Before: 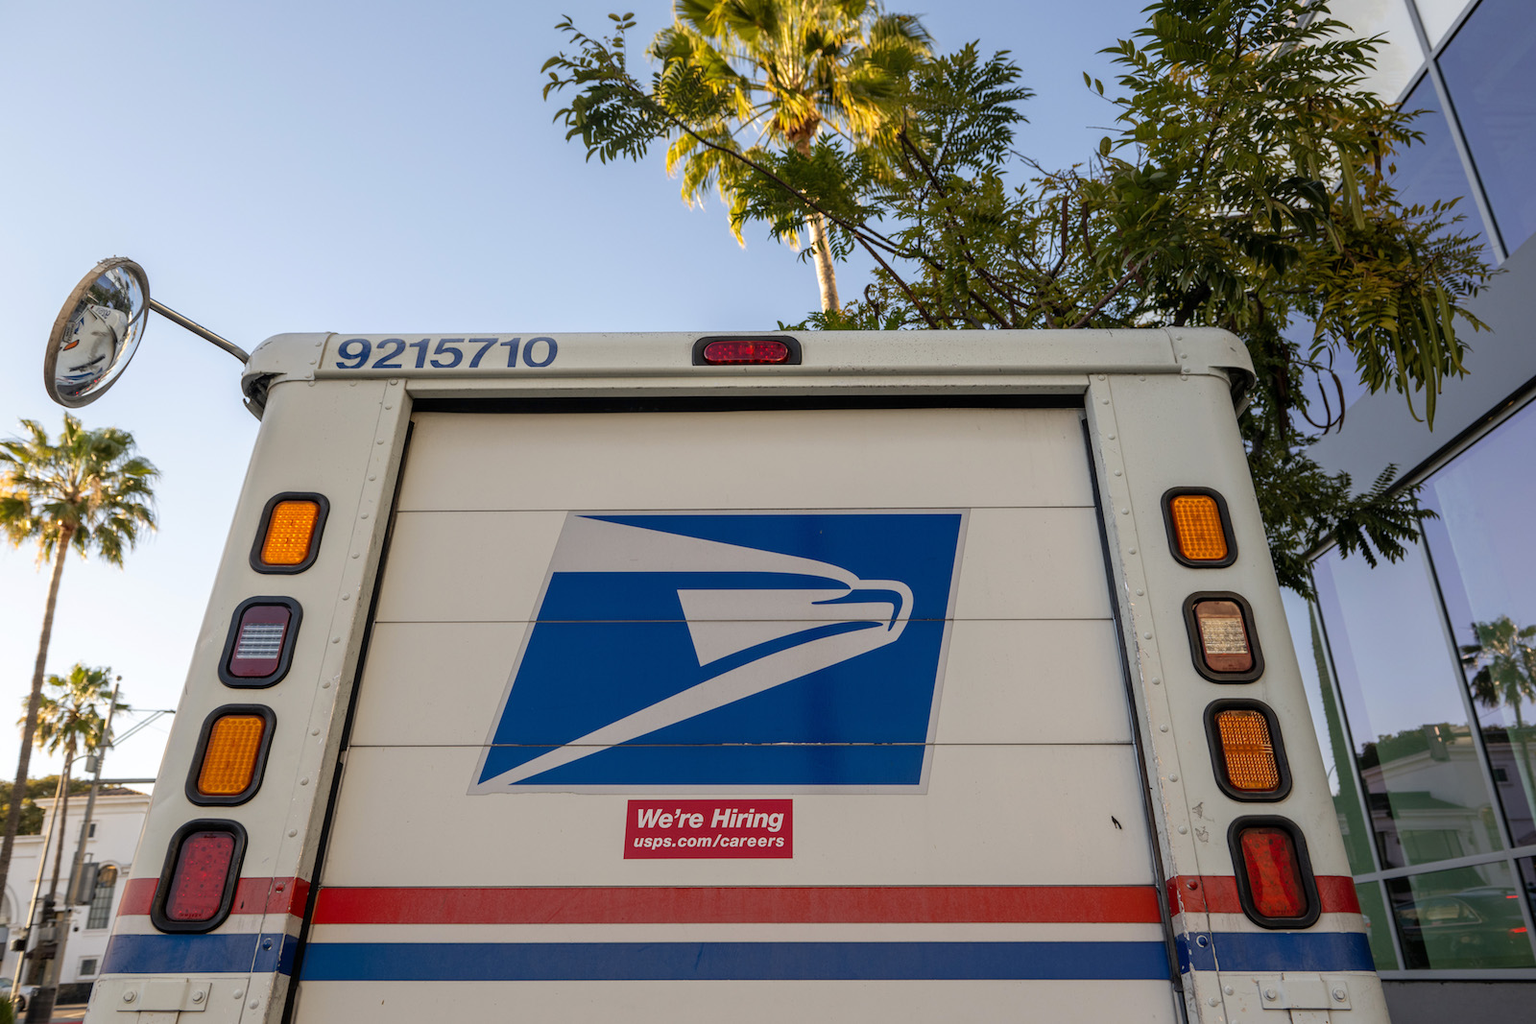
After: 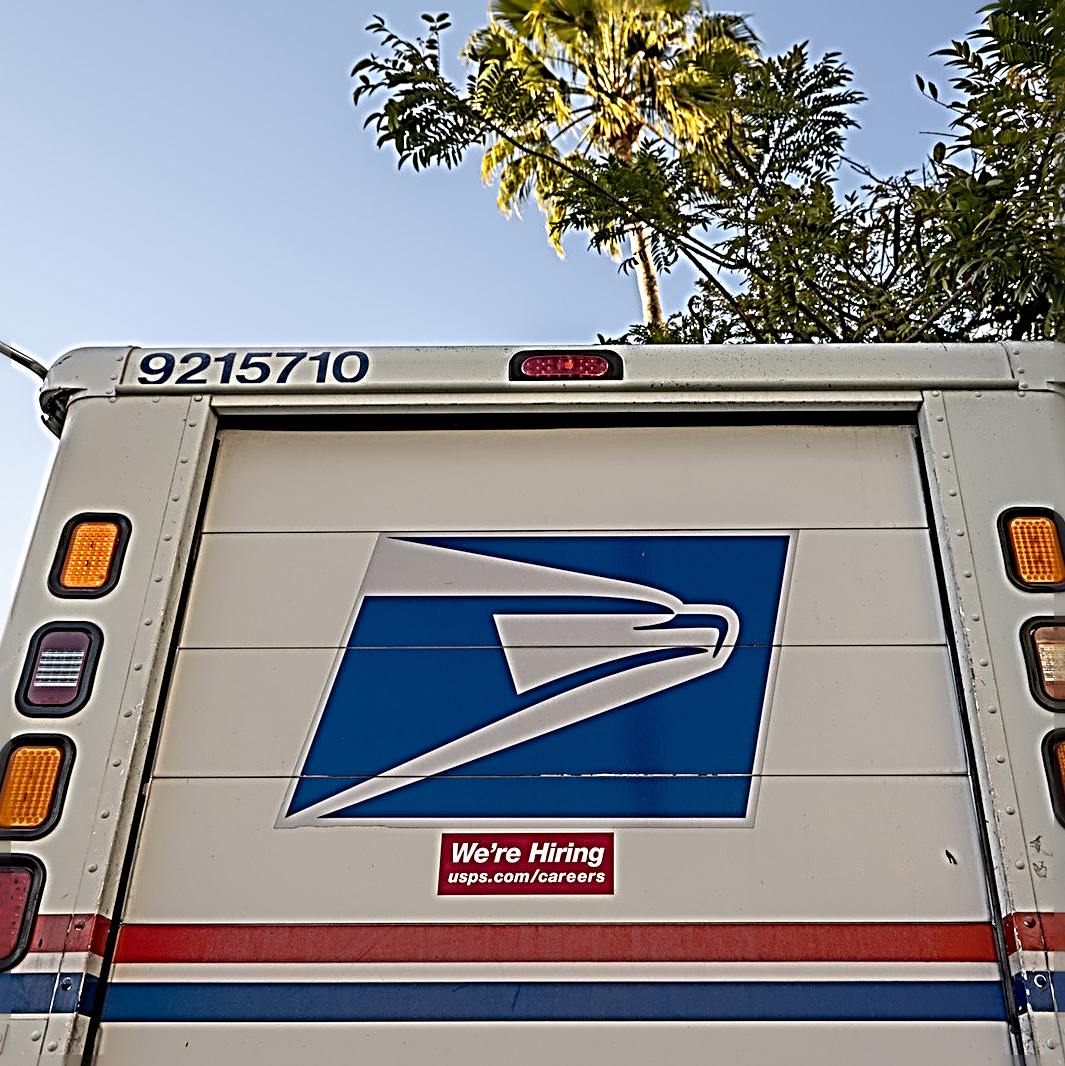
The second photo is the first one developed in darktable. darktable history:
sharpen: radius 4.024, amount 1.997
crop and rotate: left 13.373%, right 20.022%
